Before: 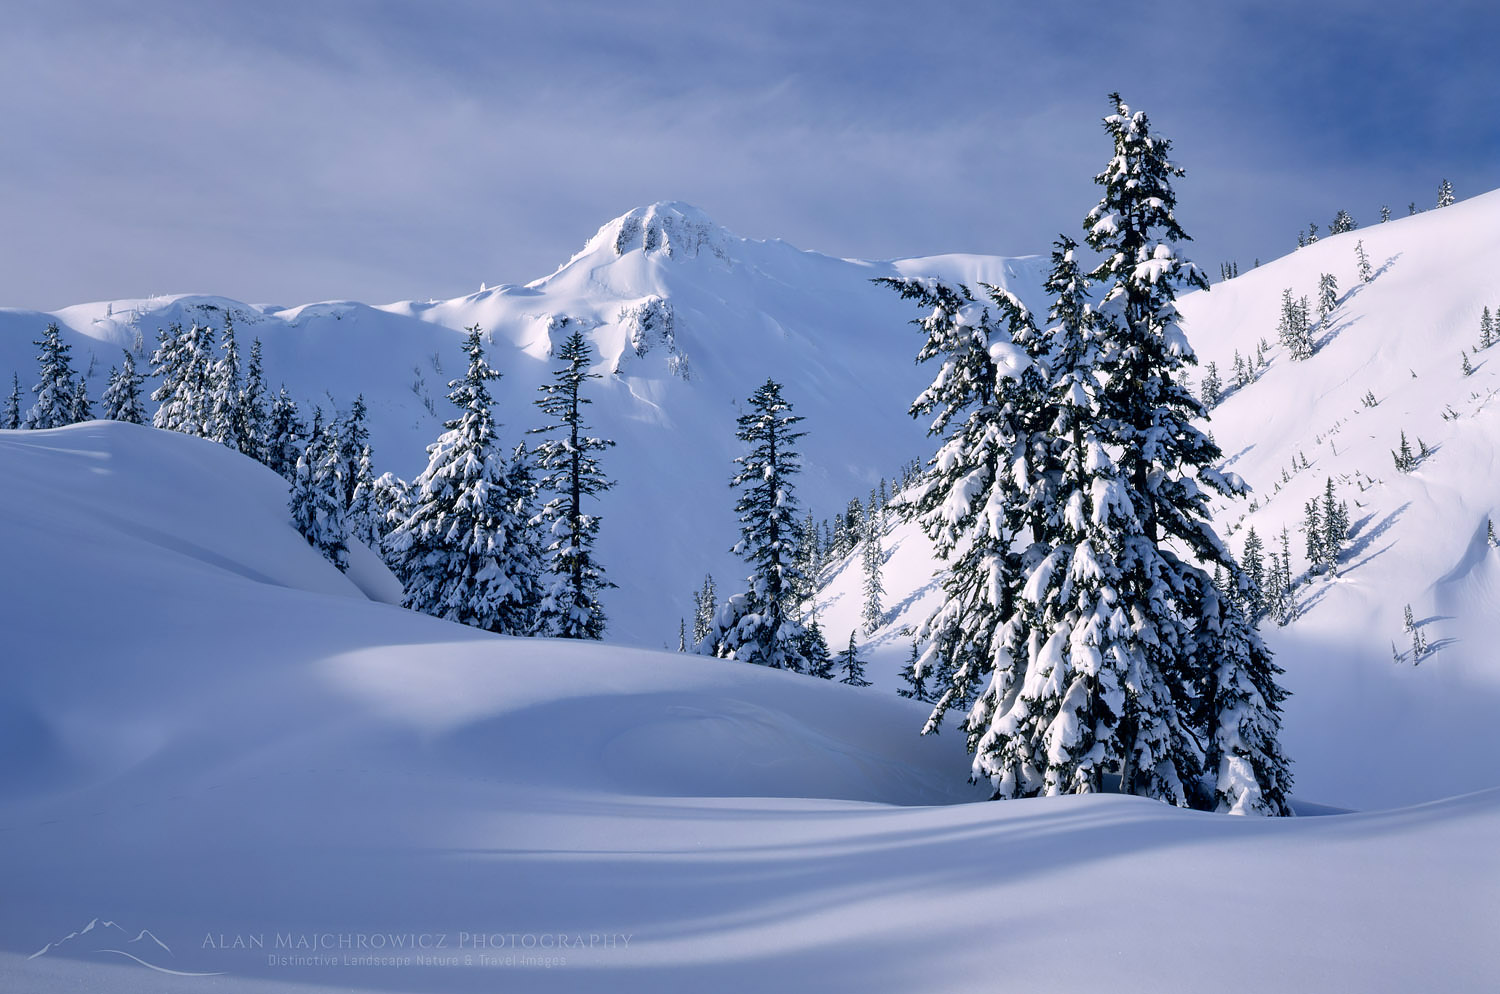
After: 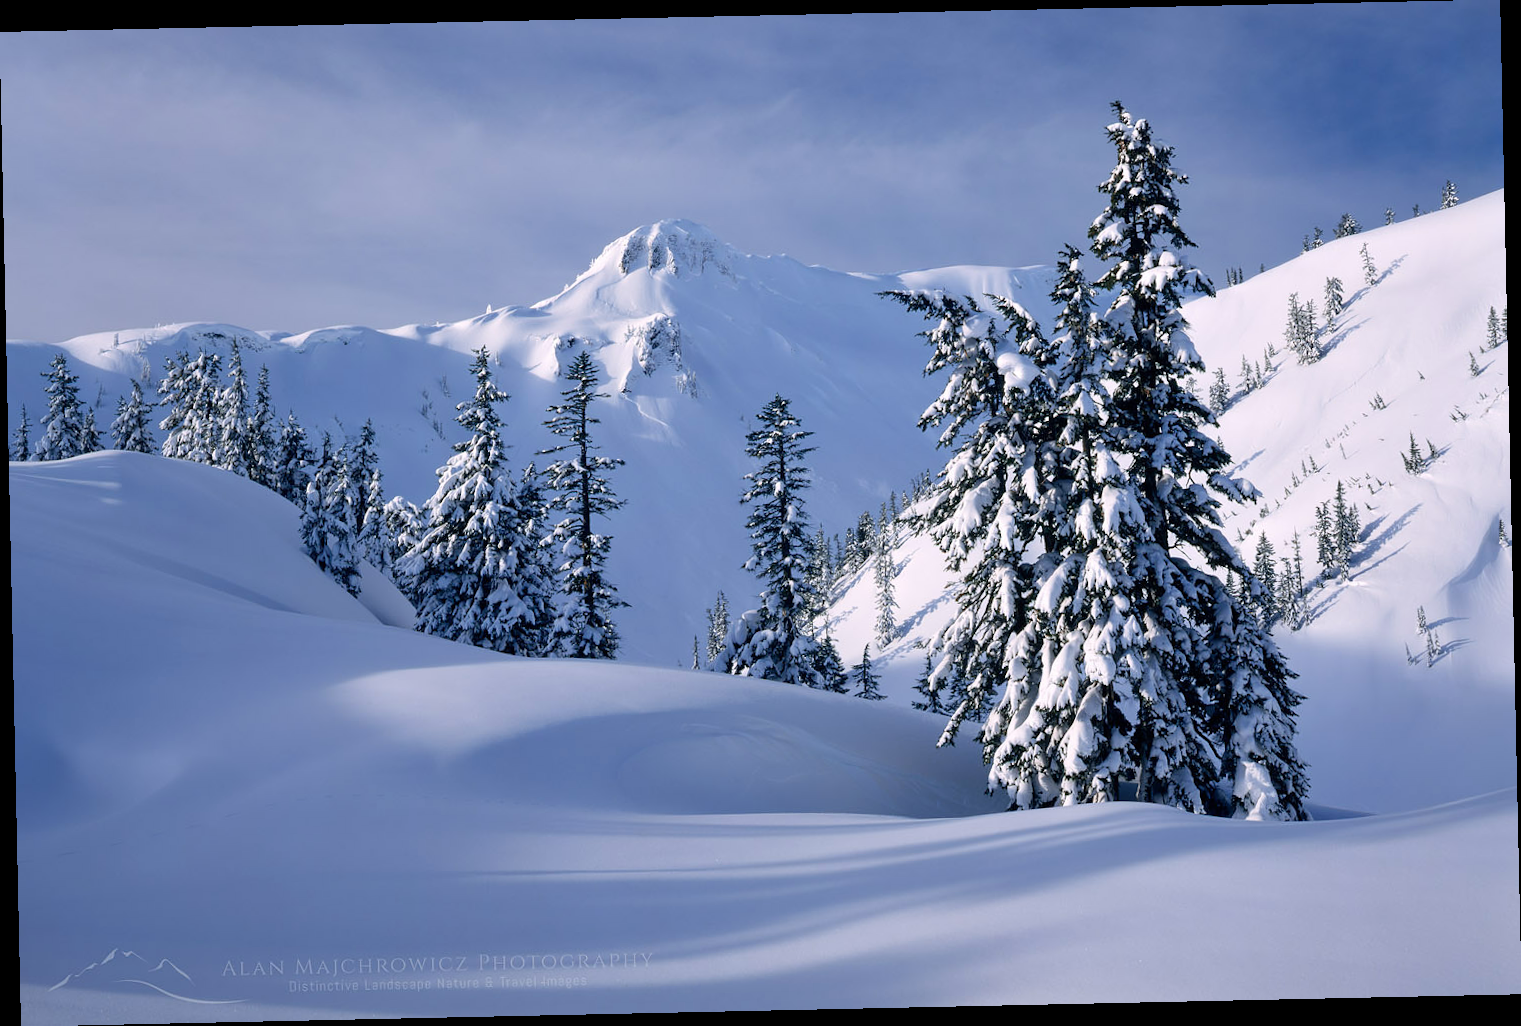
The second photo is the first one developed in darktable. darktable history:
color zones: curves: ch2 [(0, 0.5) (0.084, 0.497) (0.323, 0.335) (0.4, 0.497) (1, 0.5)], process mode strong
rotate and perspective: rotation -1.24°, automatic cropping off
